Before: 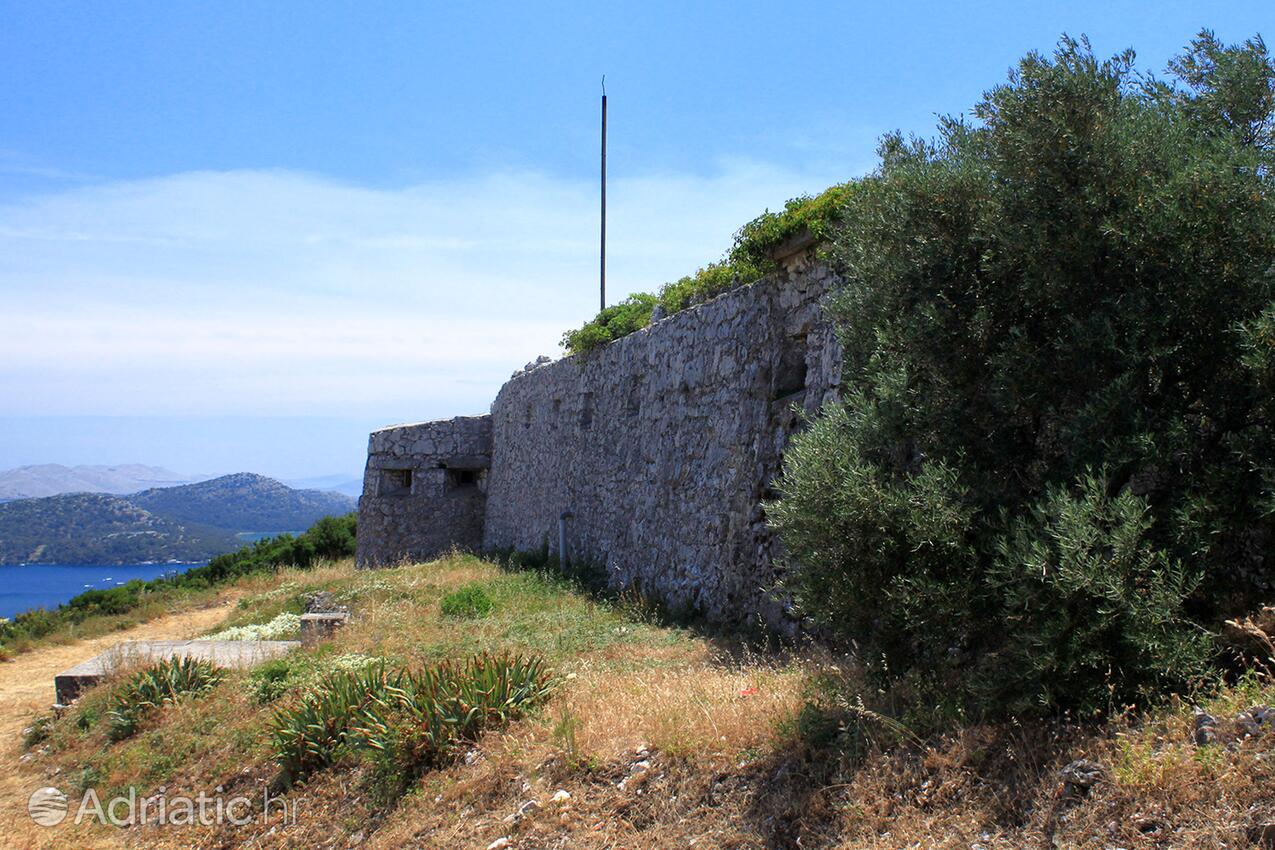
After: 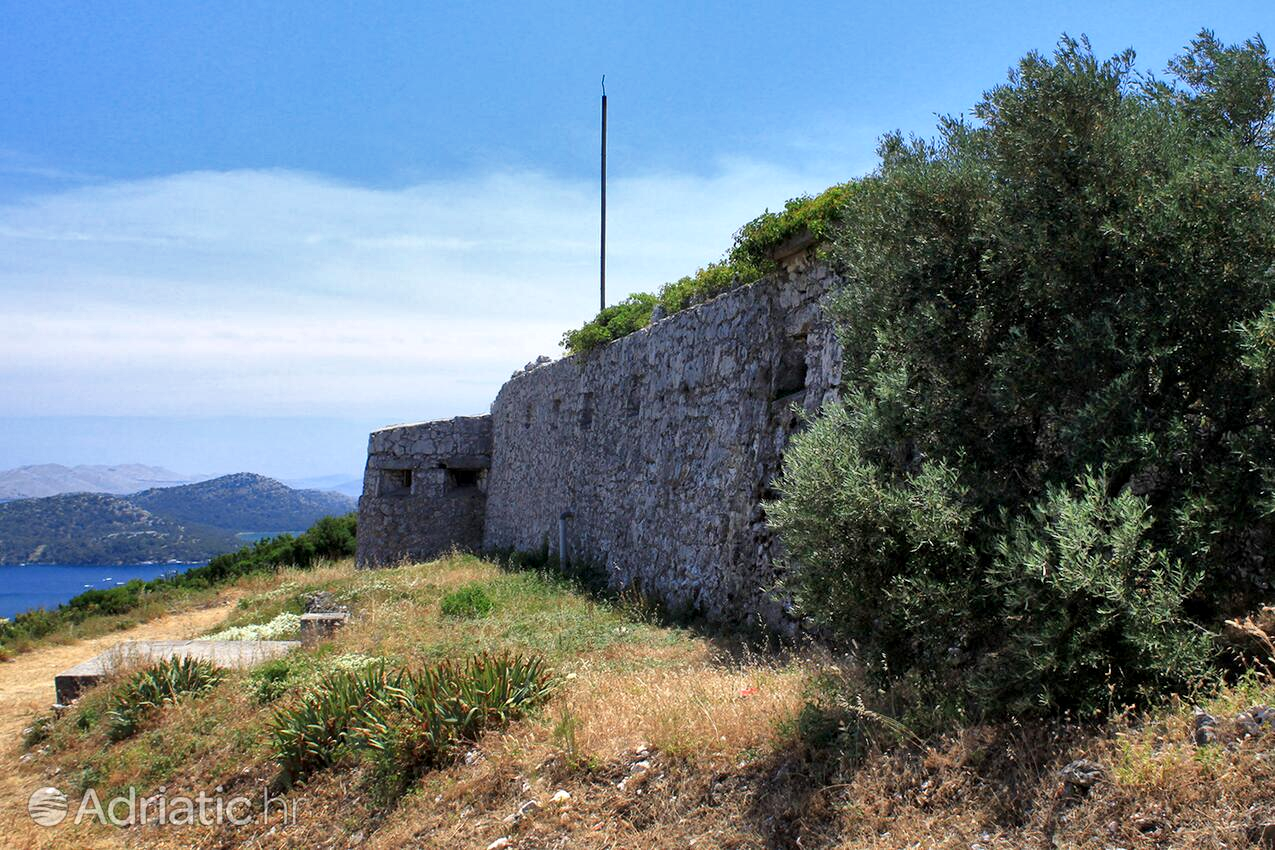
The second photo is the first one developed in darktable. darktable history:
local contrast: mode bilateral grid, contrast 25, coarseness 49, detail 122%, midtone range 0.2
shadows and highlights: shadows 47.2, highlights -42.86, soften with gaussian
